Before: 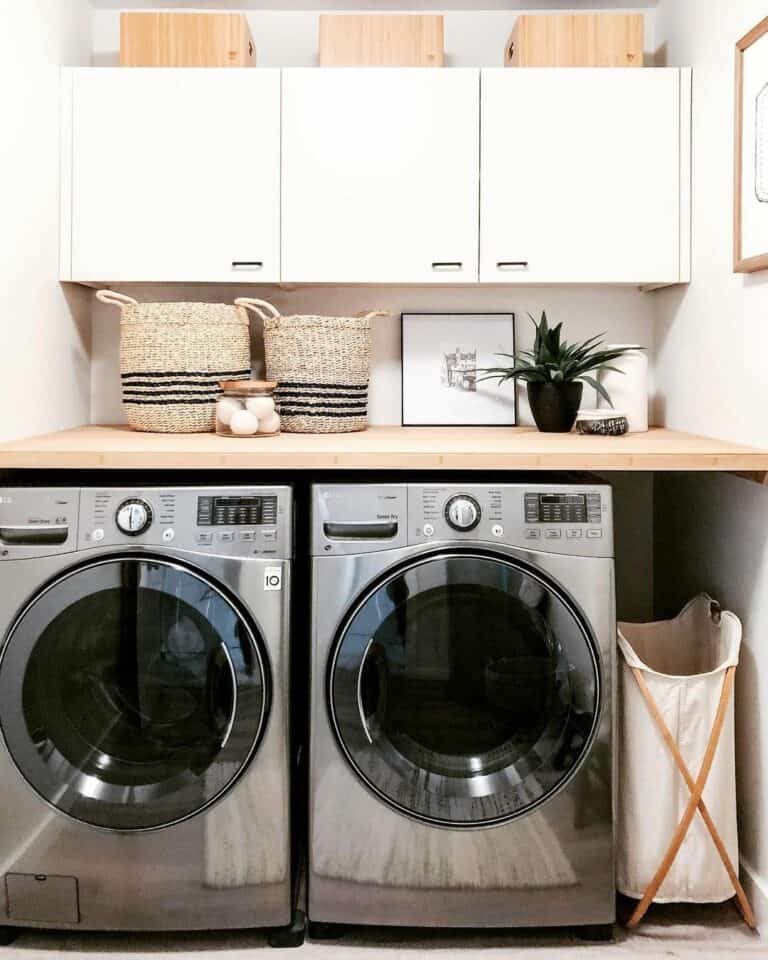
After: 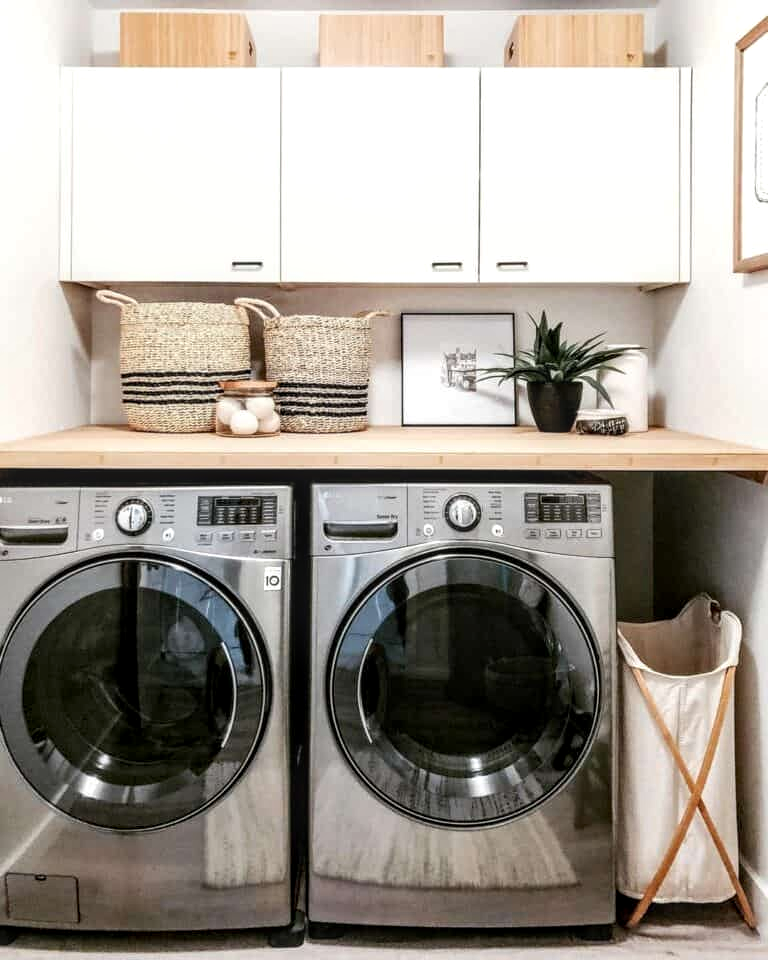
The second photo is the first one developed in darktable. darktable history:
local contrast: highlights 61%, detail 143%, midtone range 0.428
